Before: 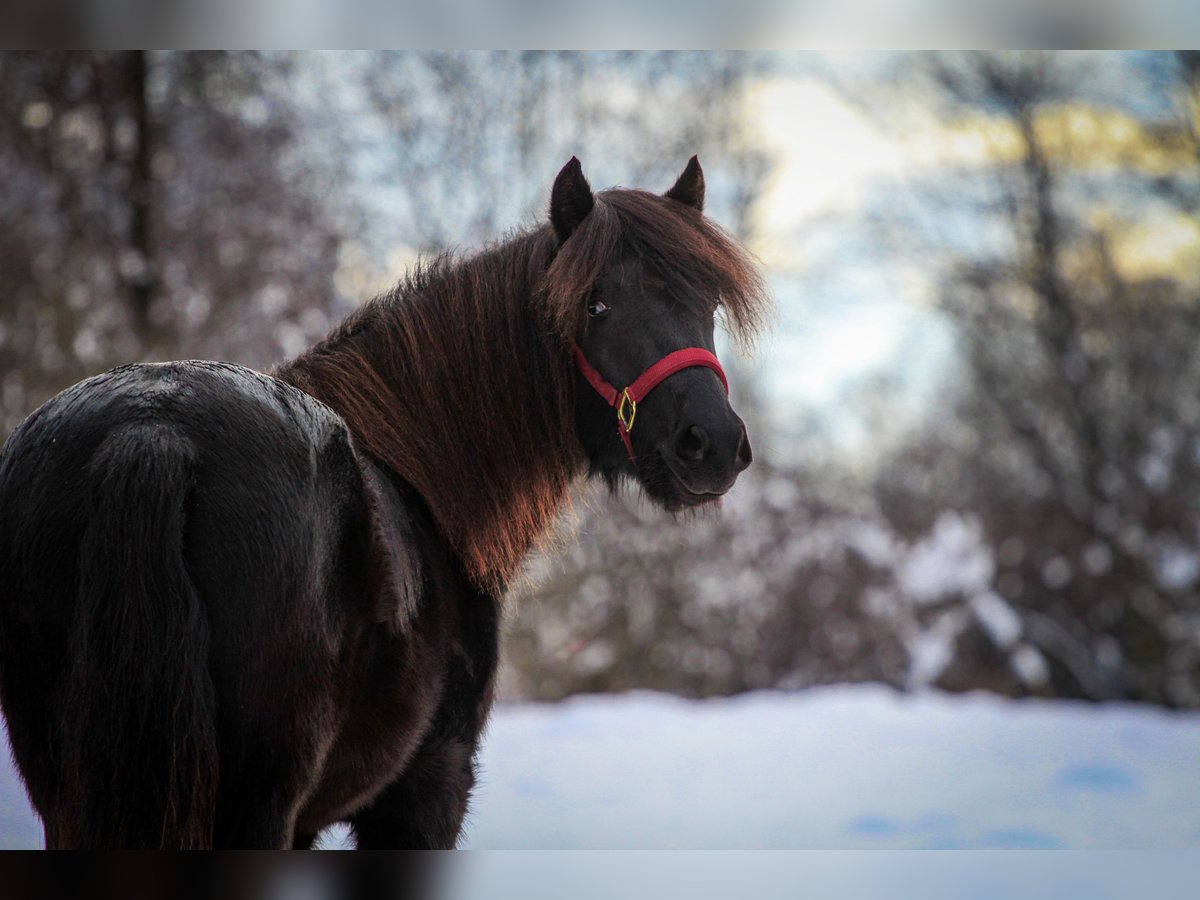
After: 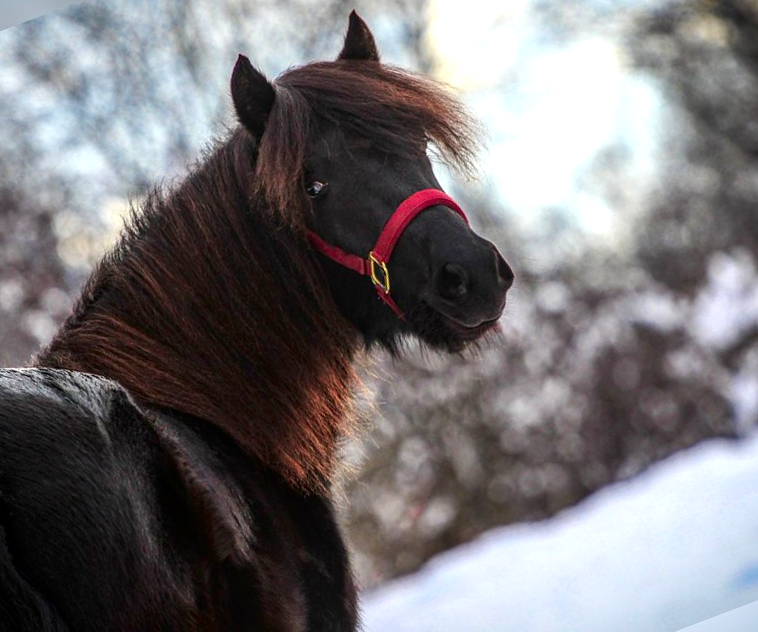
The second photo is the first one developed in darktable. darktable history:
exposure: black level correction 0.001, exposure 0.499 EV, compensate highlight preservation false
contrast brightness saturation: contrast 0.068, brightness -0.137, saturation 0.116
local contrast: on, module defaults
crop and rotate: angle 20.71°, left 6.873%, right 4.188%, bottom 1.163%
